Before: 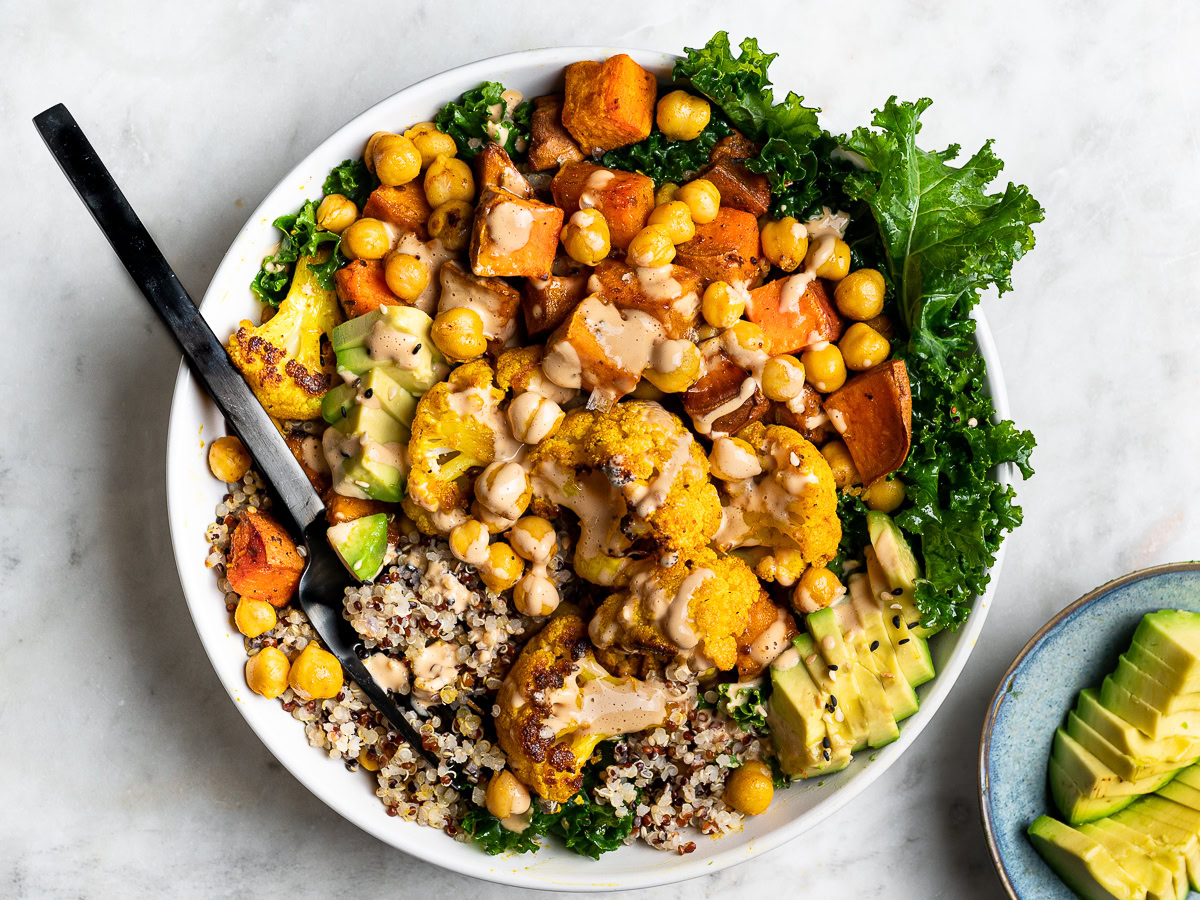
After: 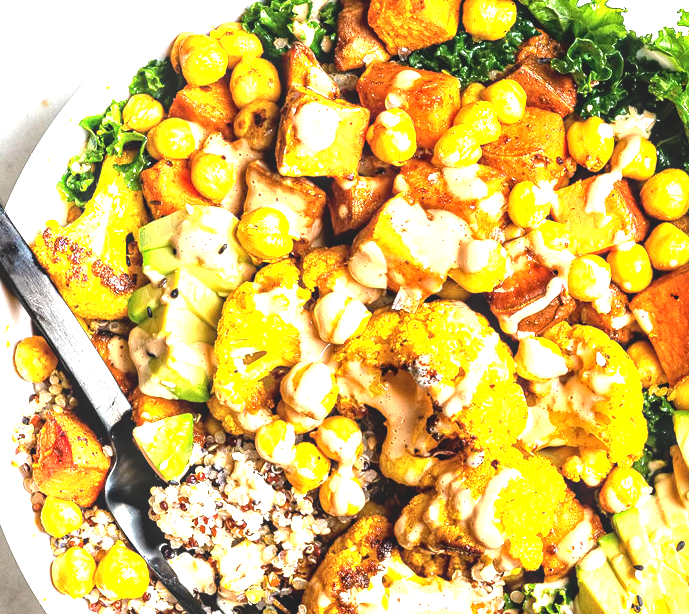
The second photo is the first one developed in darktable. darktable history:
crop: left 16.236%, top 11.201%, right 26.265%, bottom 20.51%
tone equalizer: -8 EV -0.775 EV, -7 EV -0.696 EV, -6 EV -0.603 EV, -5 EV -0.383 EV, -3 EV 0.382 EV, -2 EV 0.6 EV, -1 EV 0.698 EV, +0 EV 0.723 EV
exposure: black level correction 0, exposure 1.105 EV, compensate highlight preservation false
local contrast: detail 109%
